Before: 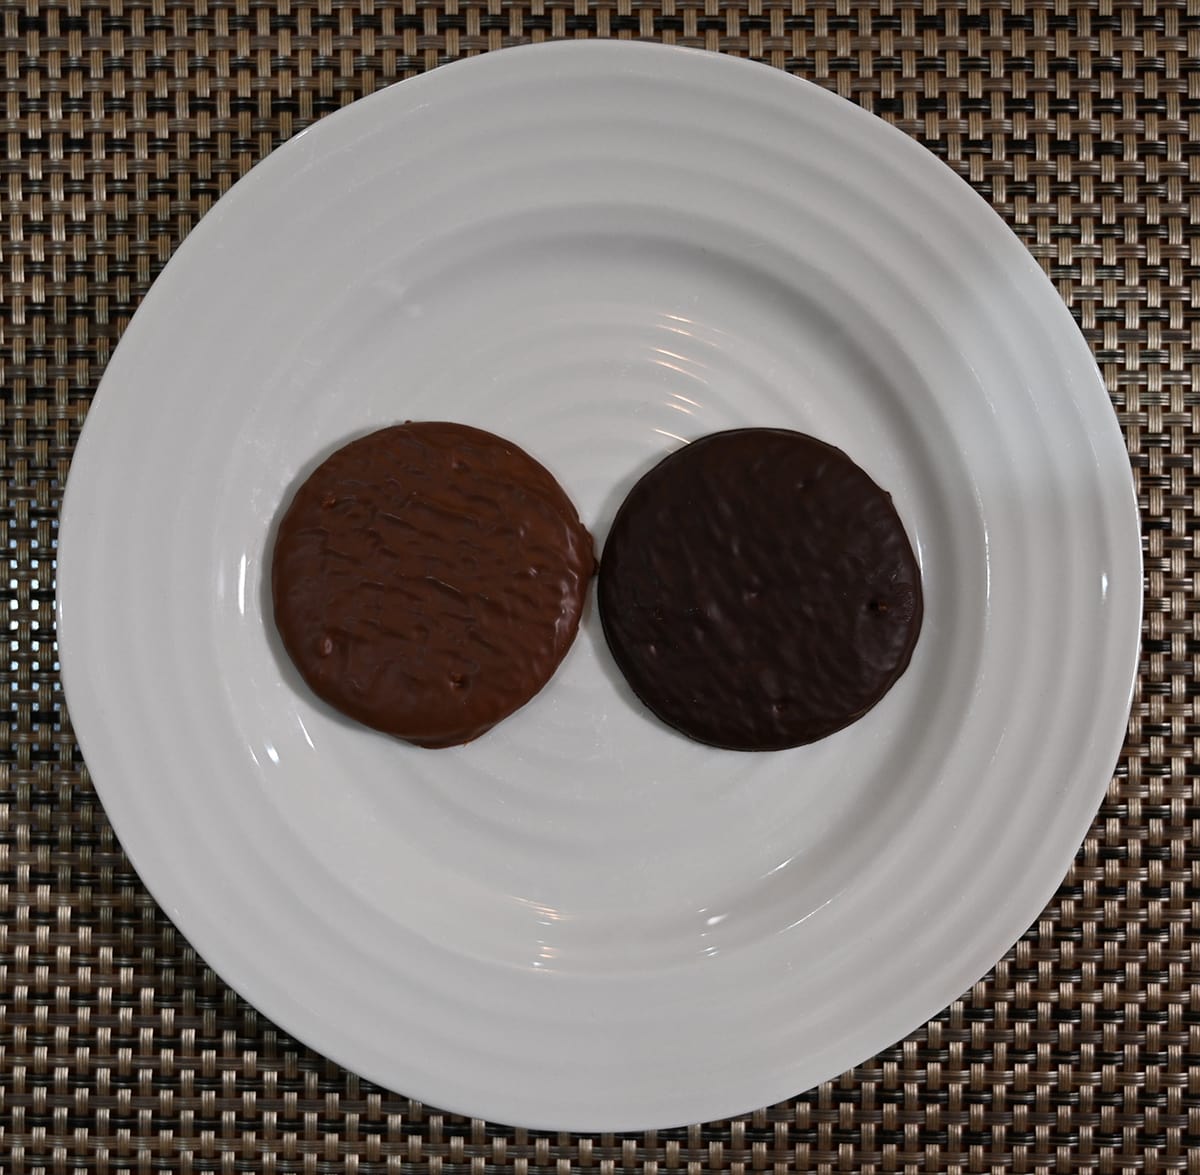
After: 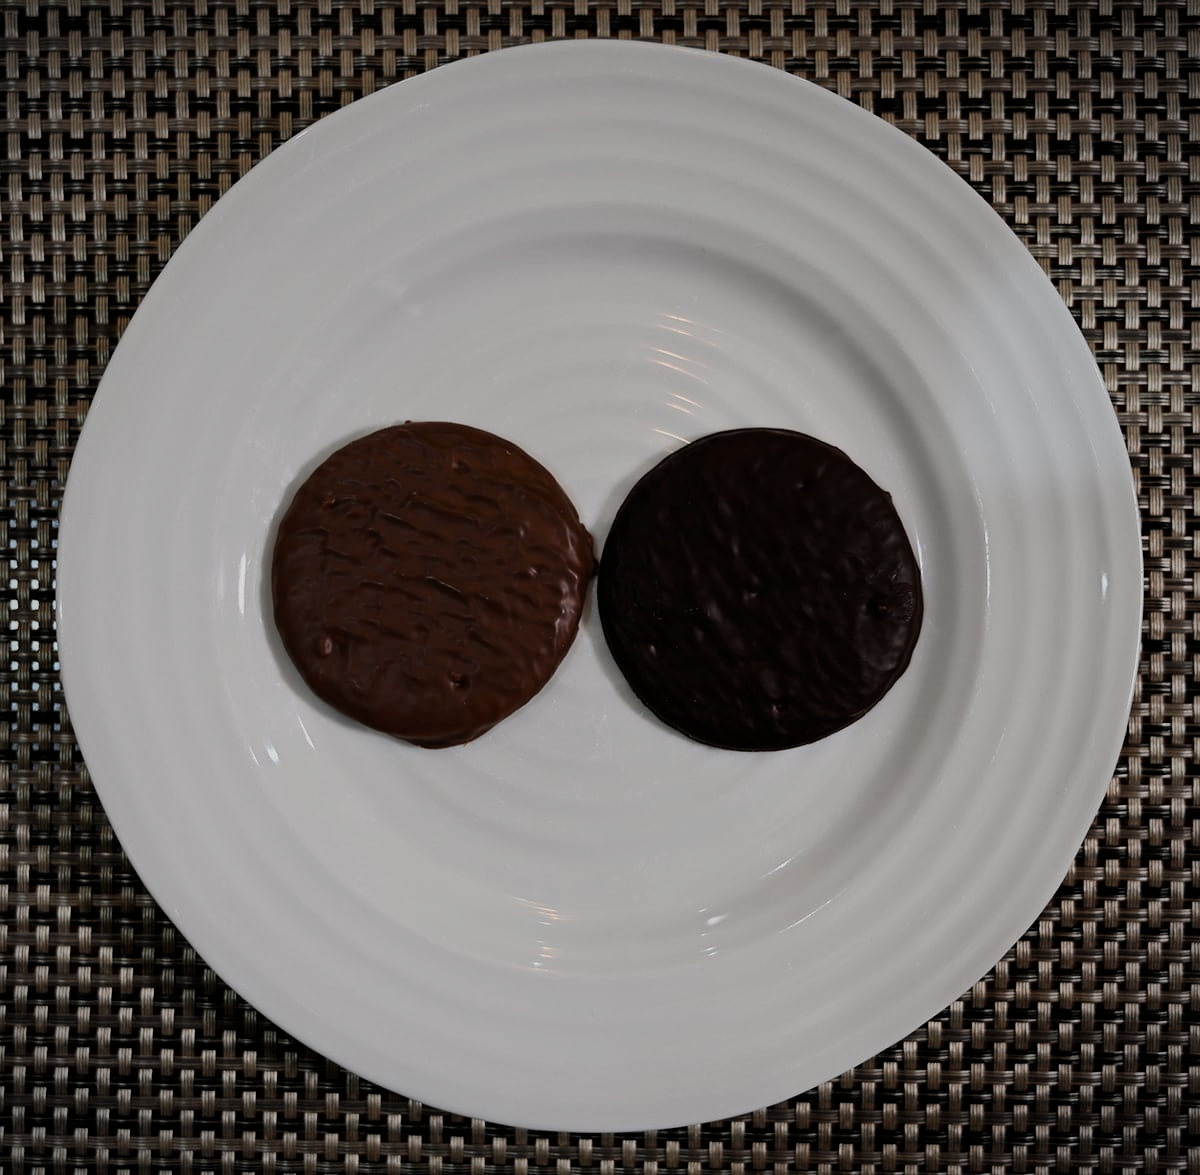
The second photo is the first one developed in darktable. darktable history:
filmic rgb: black relative exposure -7.65 EV, white relative exposure 4.56 EV, hardness 3.61, contrast 1.05
vignetting: on, module defaults
